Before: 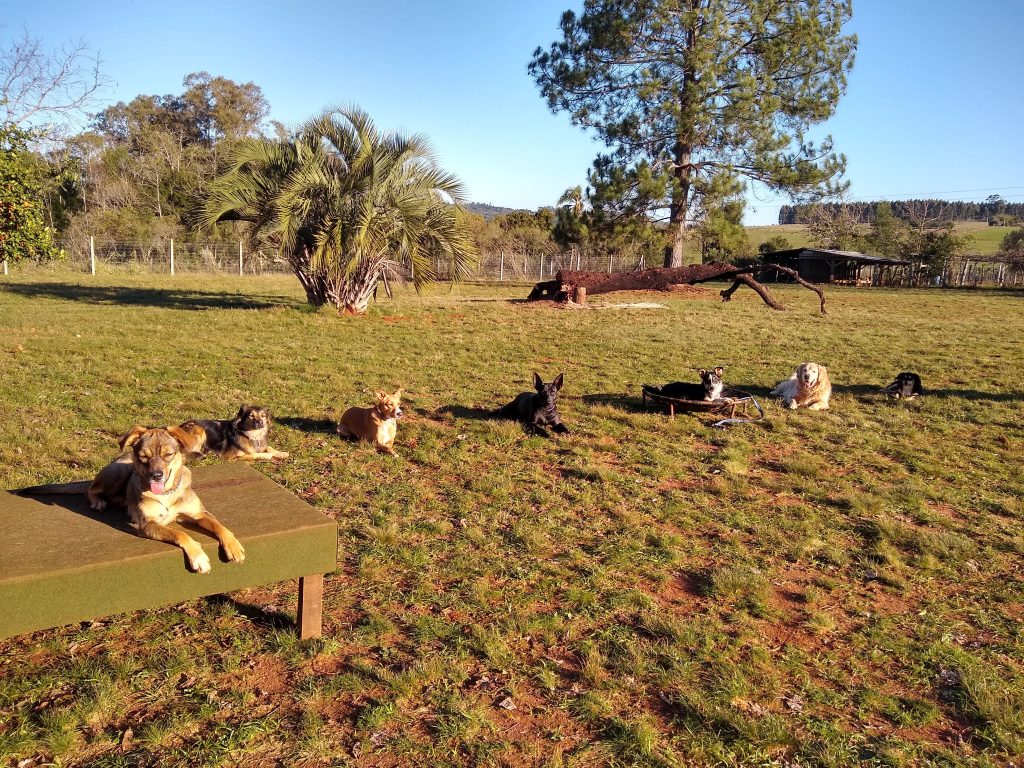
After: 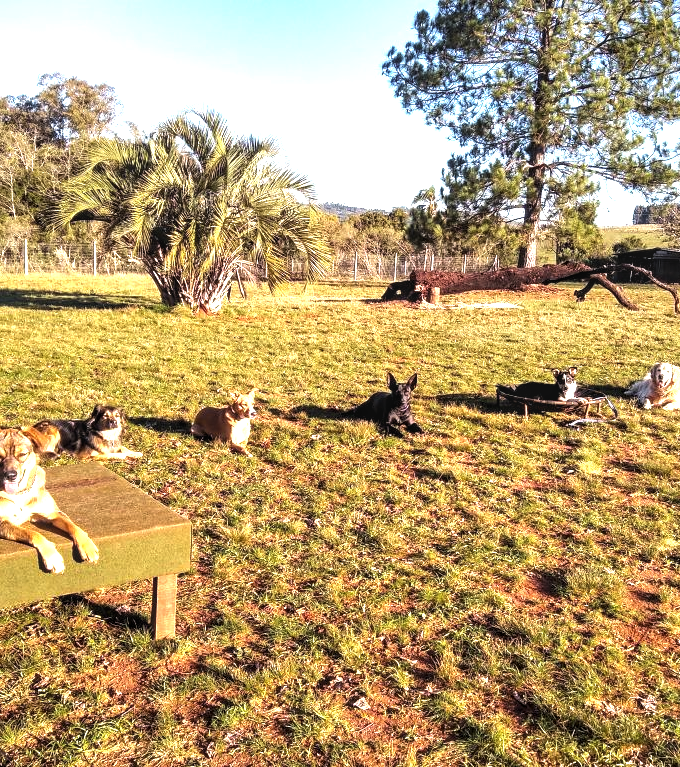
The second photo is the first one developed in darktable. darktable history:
levels: levels [0.029, 0.545, 0.971]
crop and rotate: left 14.329%, right 19.188%
local contrast: on, module defaults
exposure: black level correction 0, exposure 1.102 EV, compensate exposure bias true, compensate highlight preservation false
